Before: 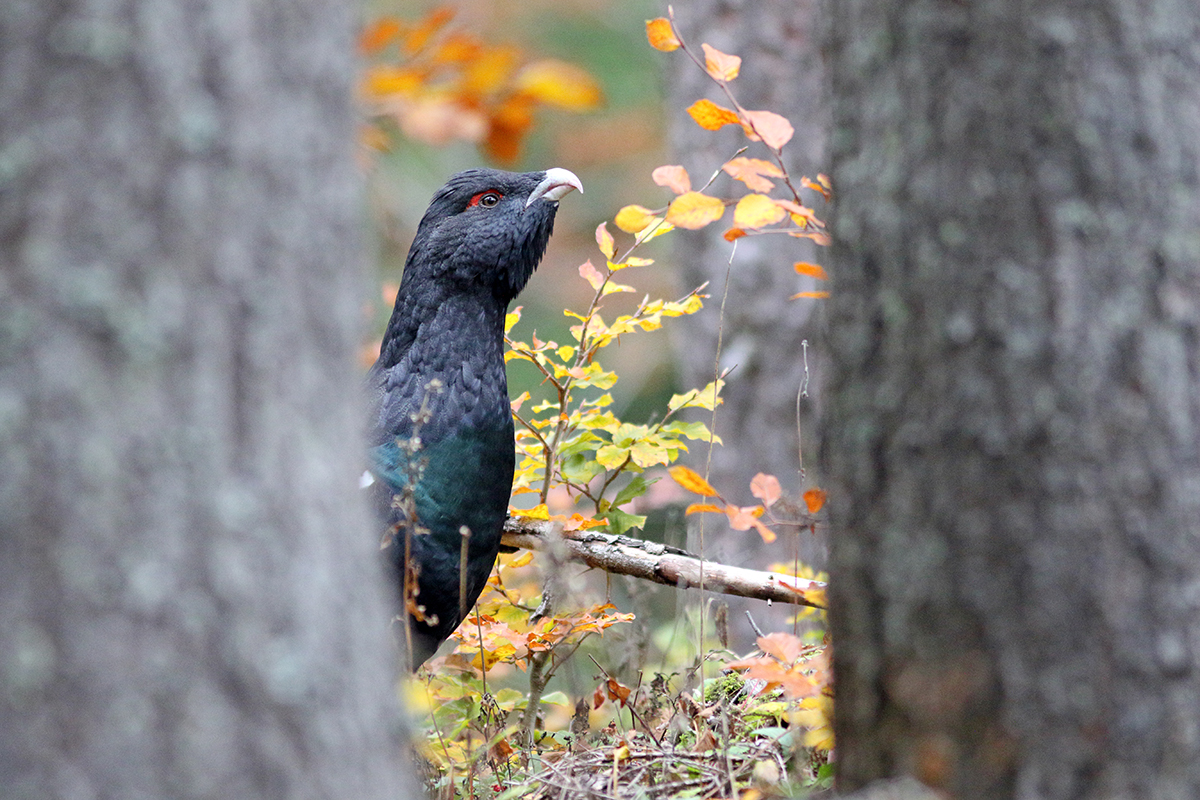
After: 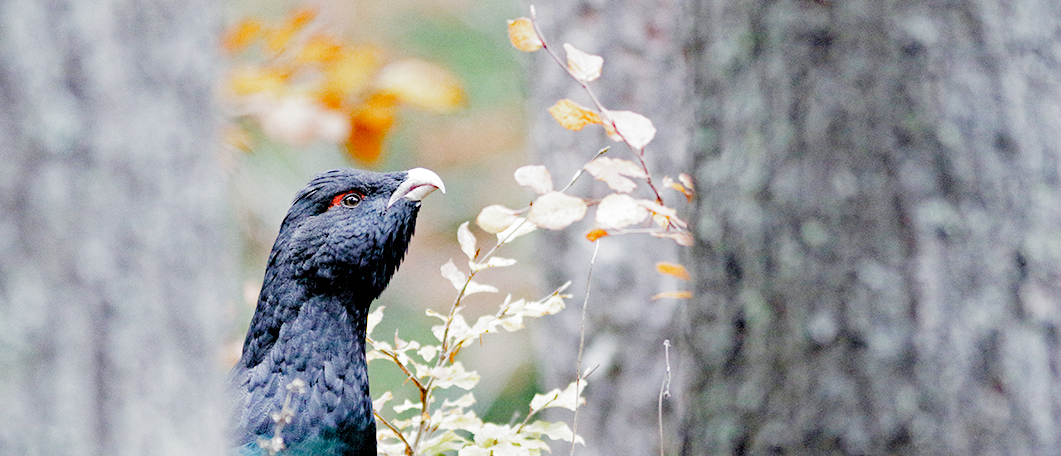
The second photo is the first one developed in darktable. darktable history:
filmic rgb: black relative exposure -3.82 EV, white relative exposure 3.48 EV, hardness 2.56, contrast 1.102, add noise in highlights 0.001, preserve chrominance no, color science v3 (2019), use custom middle-gray values true, contrast in highlights soft
haze removal: compatibility mode true, adaptive false
crop and rotate: left 11.561%, bottom 42.957%
exposure: exposure 0.994 EV, compensate highlight preservation false
